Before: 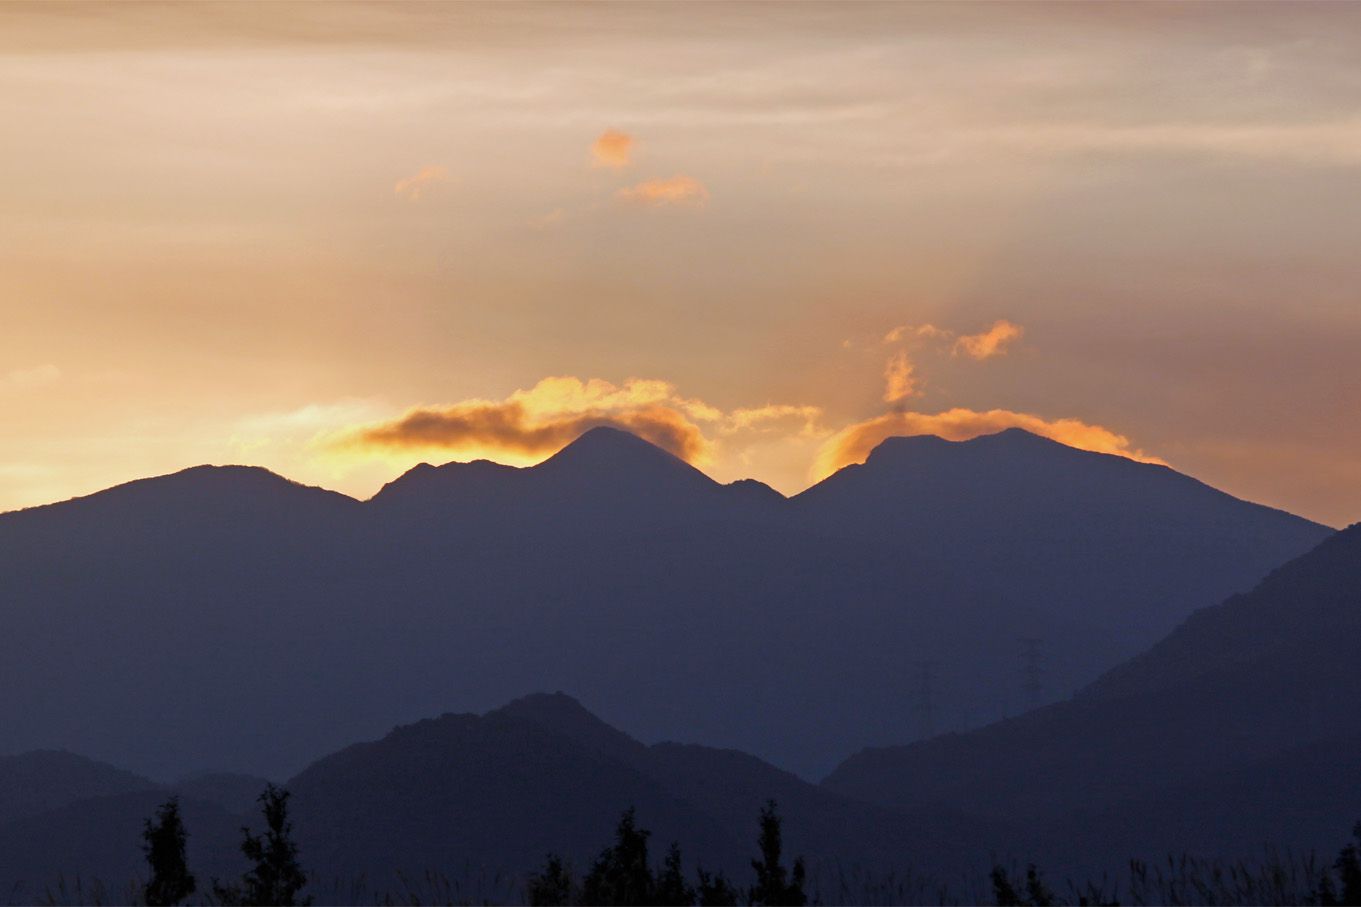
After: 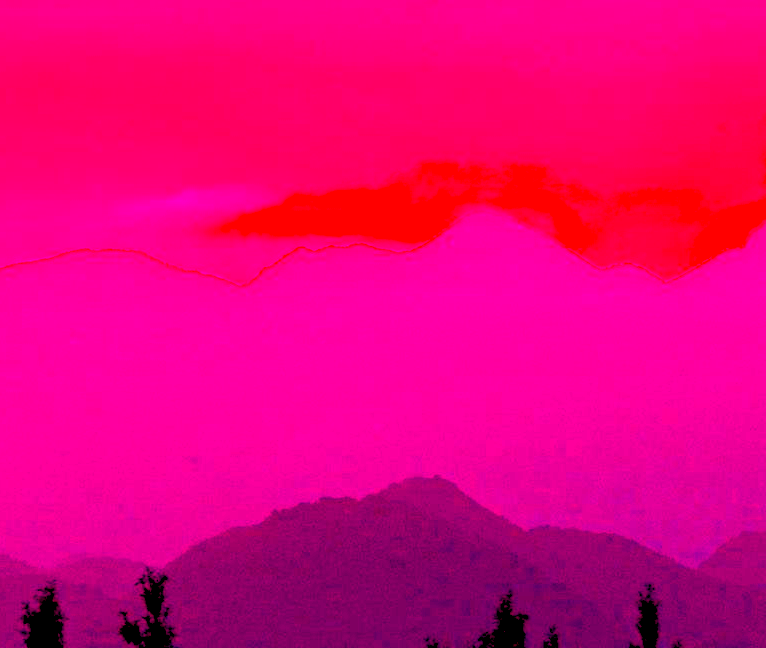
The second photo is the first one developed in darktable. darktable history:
white balance: red 4.26, blue 1.802
crop: left 8.966%, top 23.852%, right 34.699%, bottom 4.703%
contrast brightness saturation: contrast 0.16, saturation 0.32
rgb levels: preserve colors sum RGB, levels [[0.038, 0.433, 0.934], [0, 0.5, 1], [0, 0.5, 1]]
